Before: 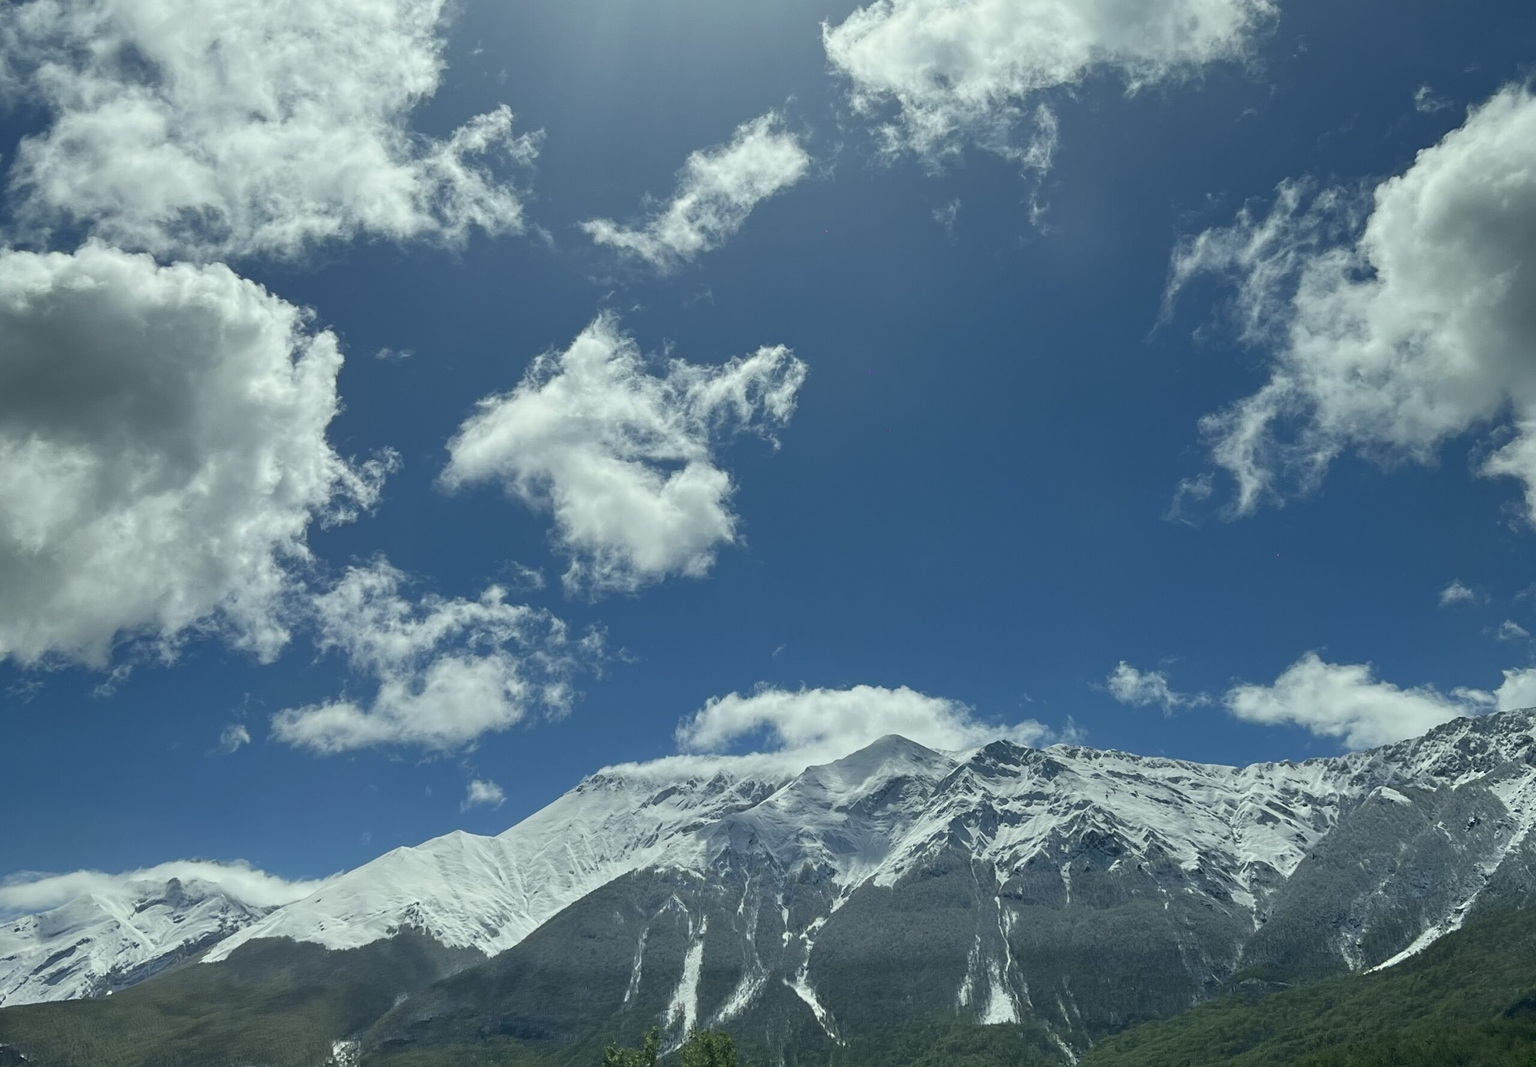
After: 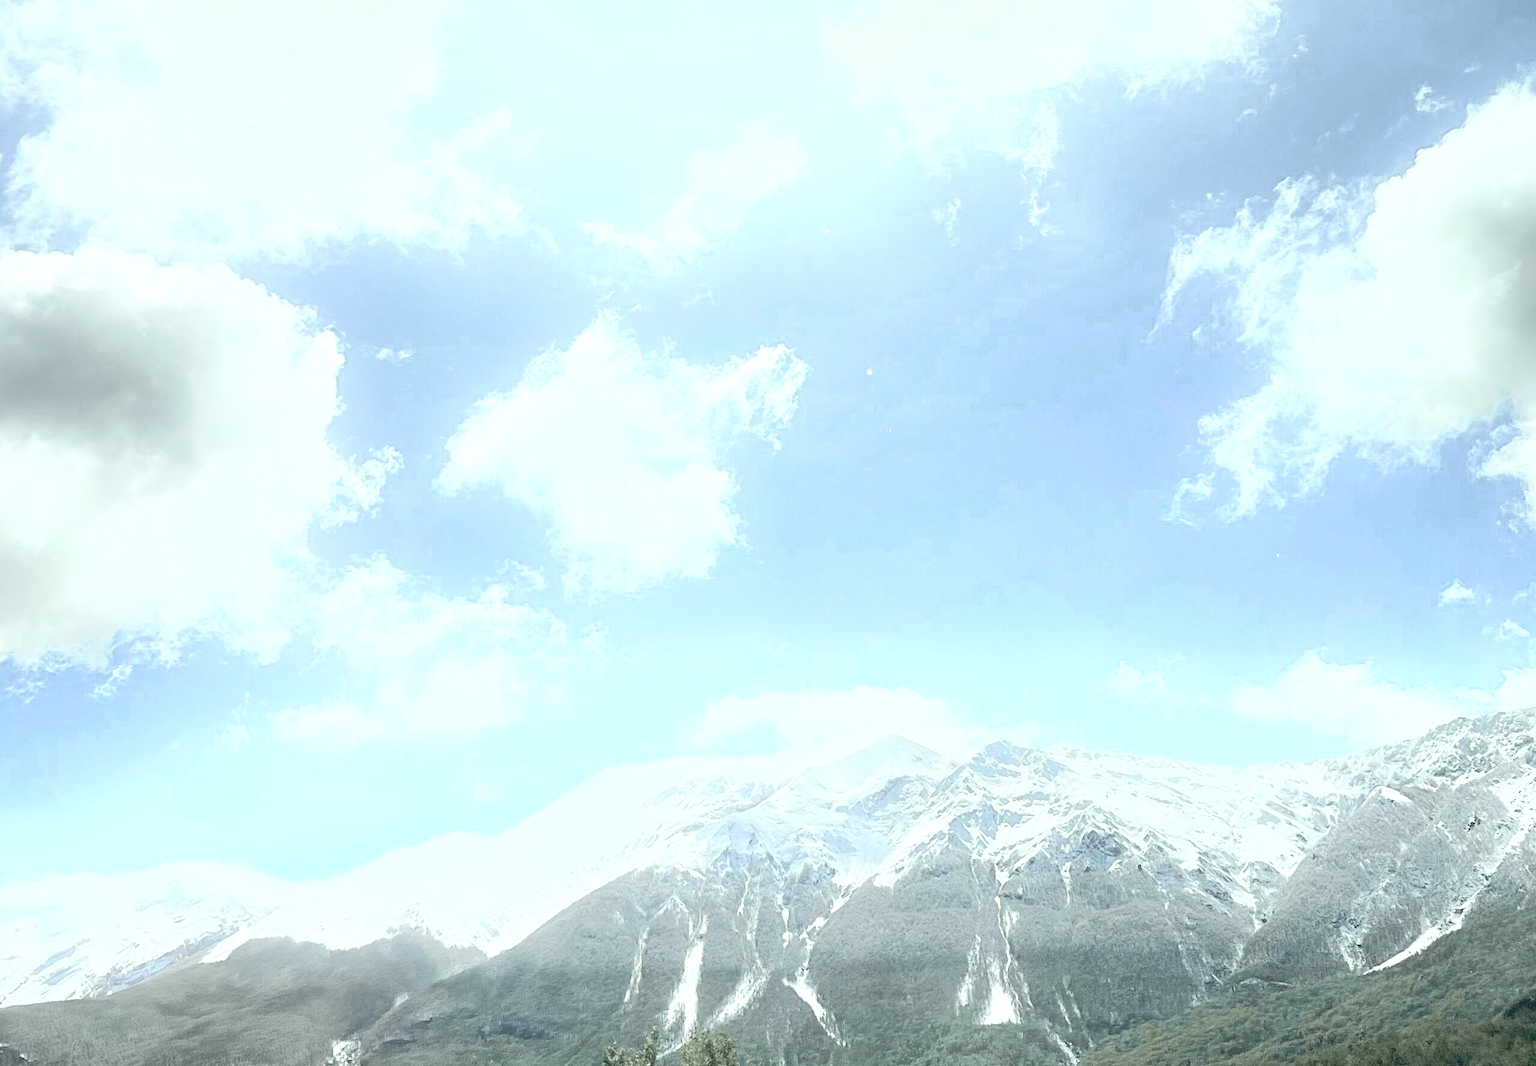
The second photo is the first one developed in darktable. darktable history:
bloom: size 13.65%, threshold 98.39%, strength 4.82%
exposure: black level correction 0, exposure 1.35 EV, compensate exposure bias true, compensate highlight preservation false
tone curve: curves: ch0 [(0, 0.039) (0.113, 0.081) (0.204, 0.204) (0.498, 0.608) (0.709, 0.819) (0.984, 0.961)]; ch1 [(0, 0) (0.172, 0.123) (0.317, 0.272) (0.414, 0.382) (0.476, 0.479) (0.505, 0.501) (0.528, 0.54) (0.618, 0.647) (0.709, 0.764) (1, 1)]; ch2 [(0, 0) (0.411, 0.424) (0.492, 0.502) (0.521, 0.513) (0.537, 0.57) (0.686, 0.638) (1, 1)], color space Lab, independent channels, preserve colors none
color zones: curves: ch0 [(0, 0.613) (0.01, 0.613) (0.245, 0.448) (0.498, 0.529) (0.642, 0.665) (0.879, 0.777) (0.99, 0.613)]; ch1 [(0, 0.272) (0.219, 0.127) (0.724, 0.346)]
